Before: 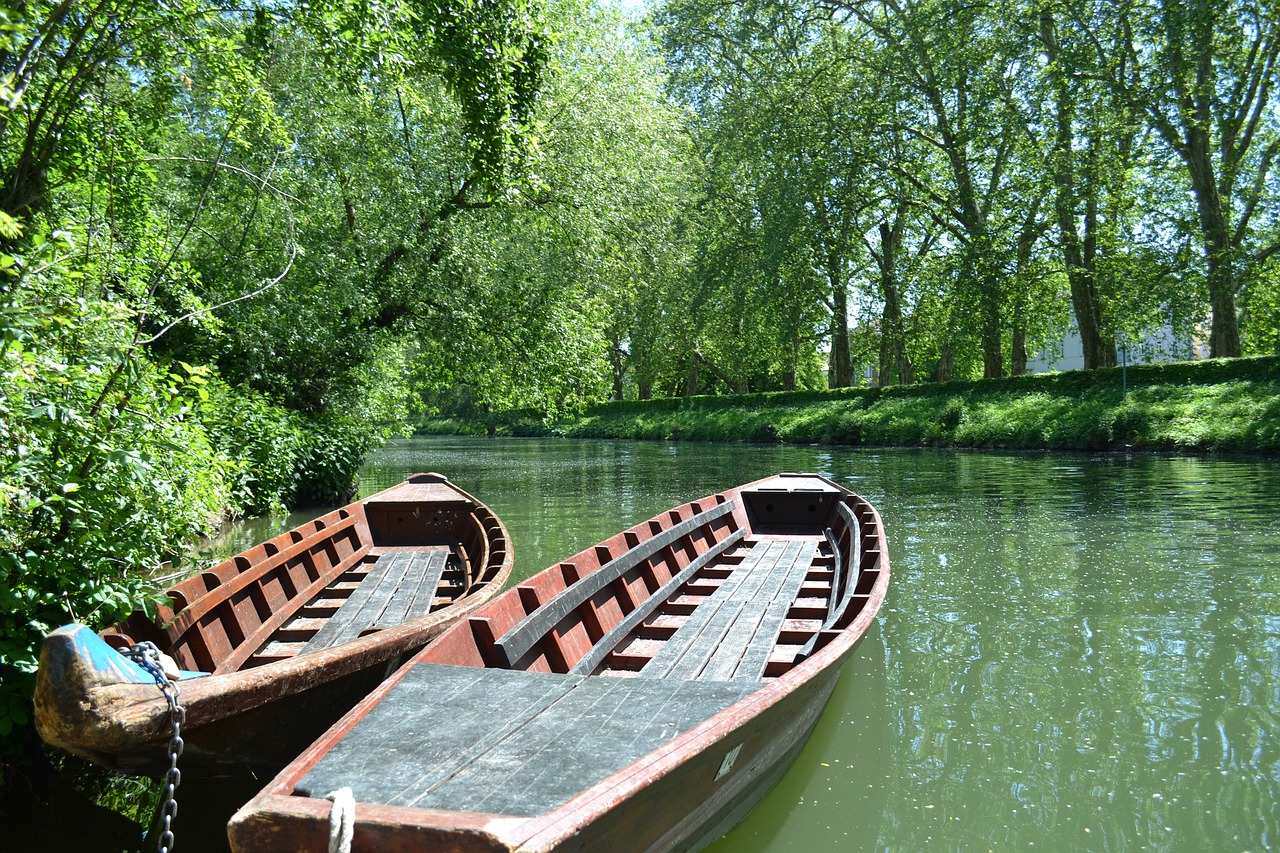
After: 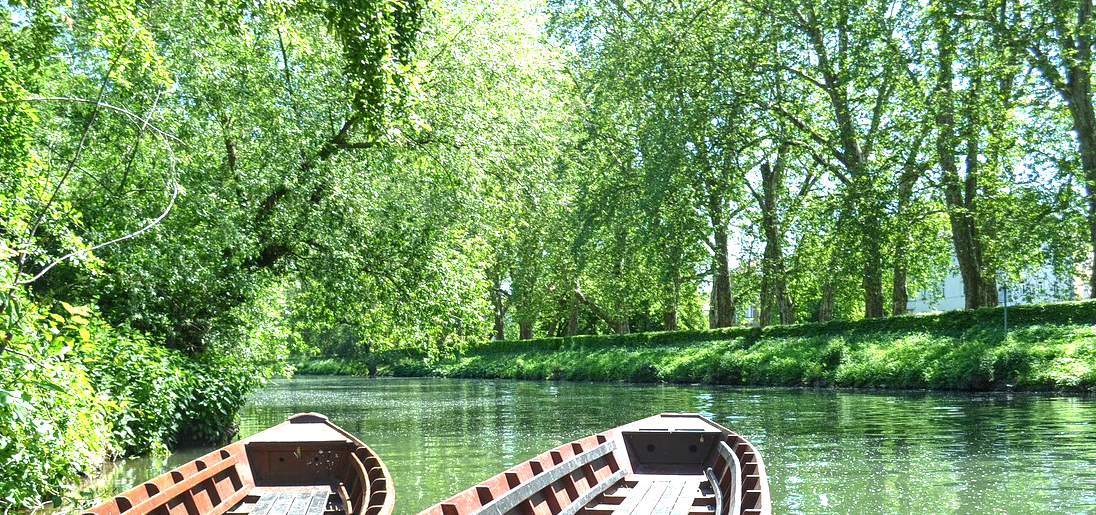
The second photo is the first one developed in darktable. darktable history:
crop and rotate: left 9.345%, top 7.22%, right 4.982%, bottom 32.331%
local contrast: on, module defaults
exposure: exposure 1 EV, compensate highlight preservation false
